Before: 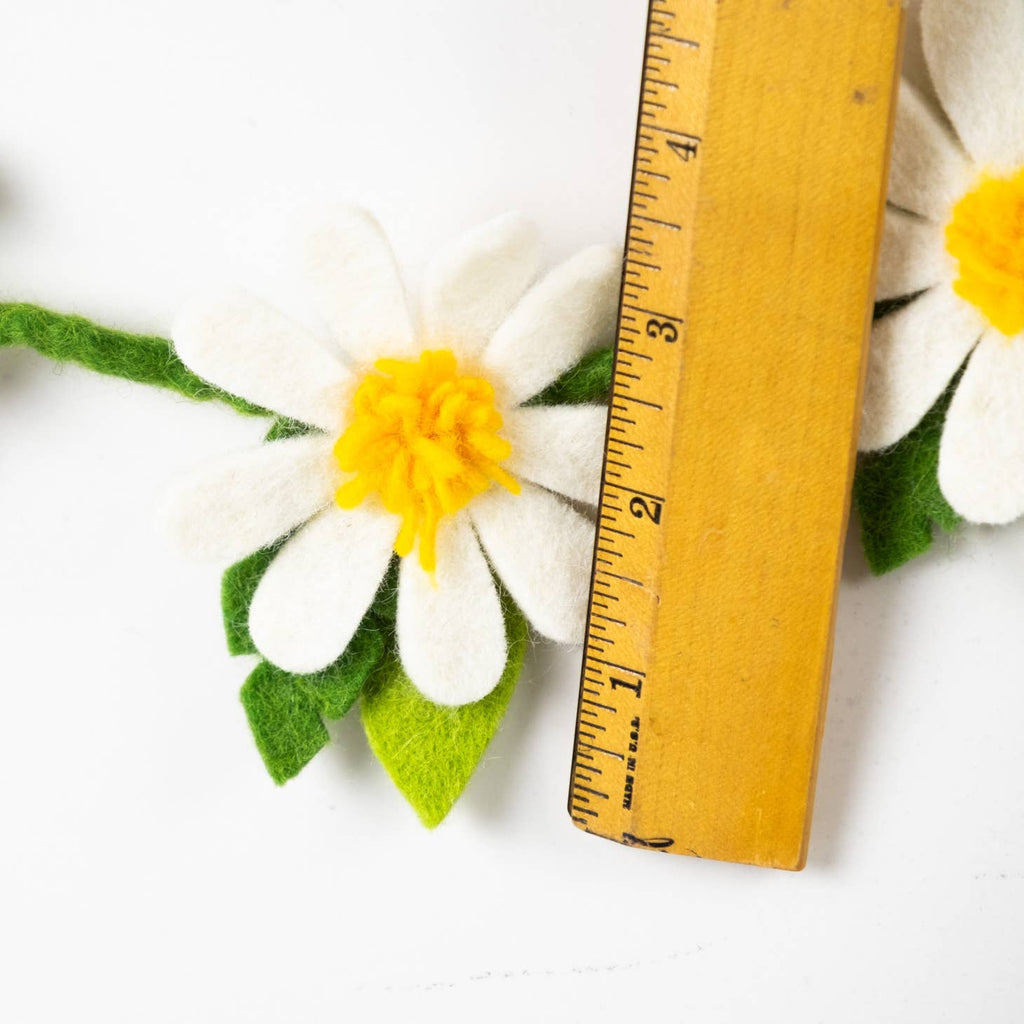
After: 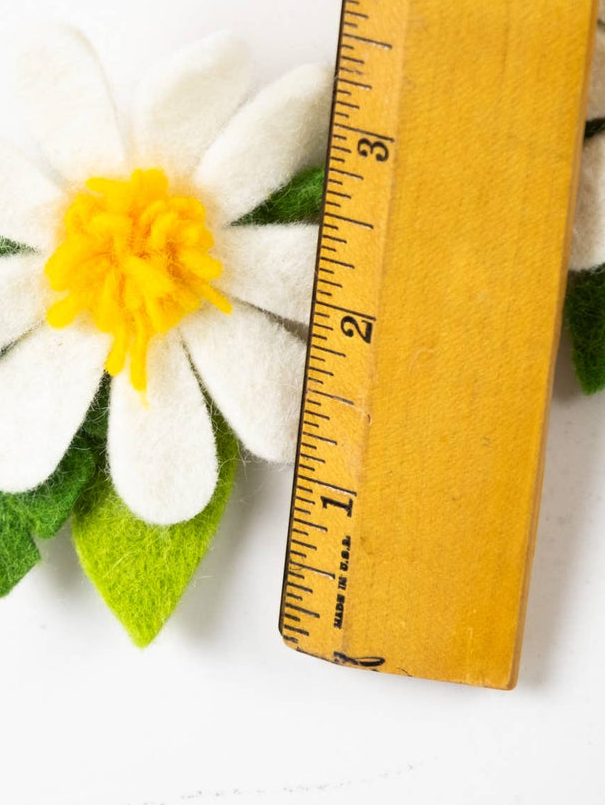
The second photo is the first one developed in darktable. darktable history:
crop and rotate: left 28.256%, top 17.734%, right 12.656%, bottom 3.573%
